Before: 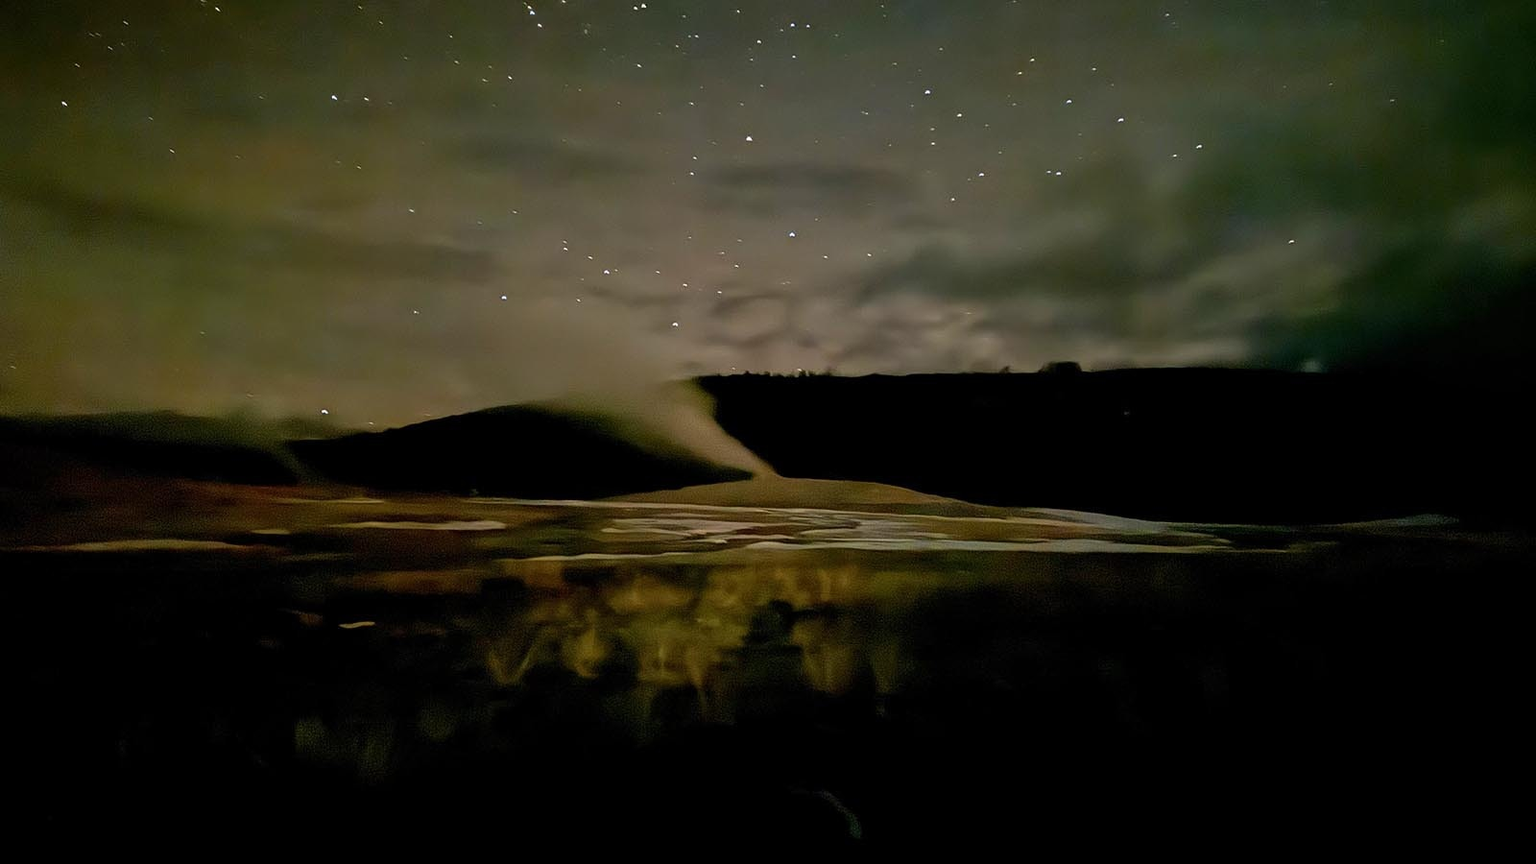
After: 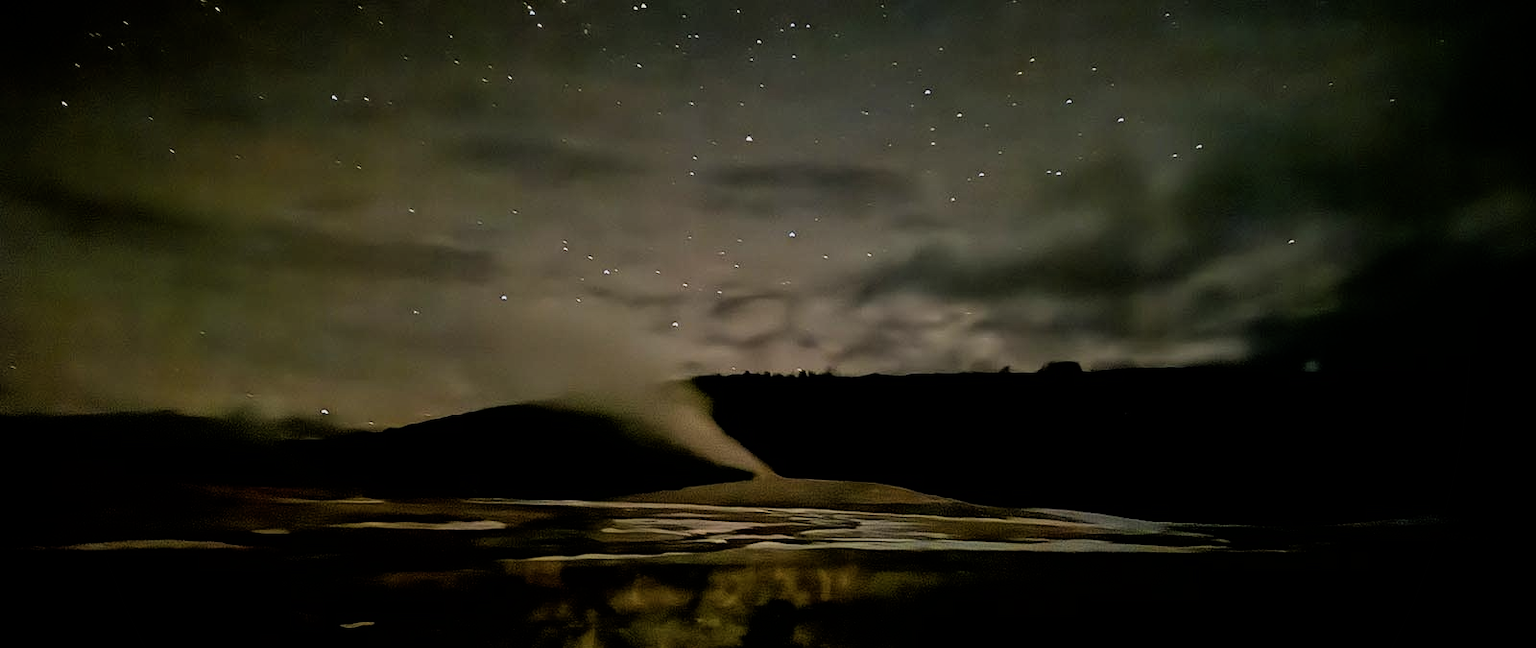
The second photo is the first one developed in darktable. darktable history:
vignetting: fall-off start 91.53%
filmic rgb: black relative exposure -5.04 EV, white relative exposure 3.97 EV, hardness 2.88, contrast 1.298, highlights saturation mix -31.34%
crop: bottom 24.978%
